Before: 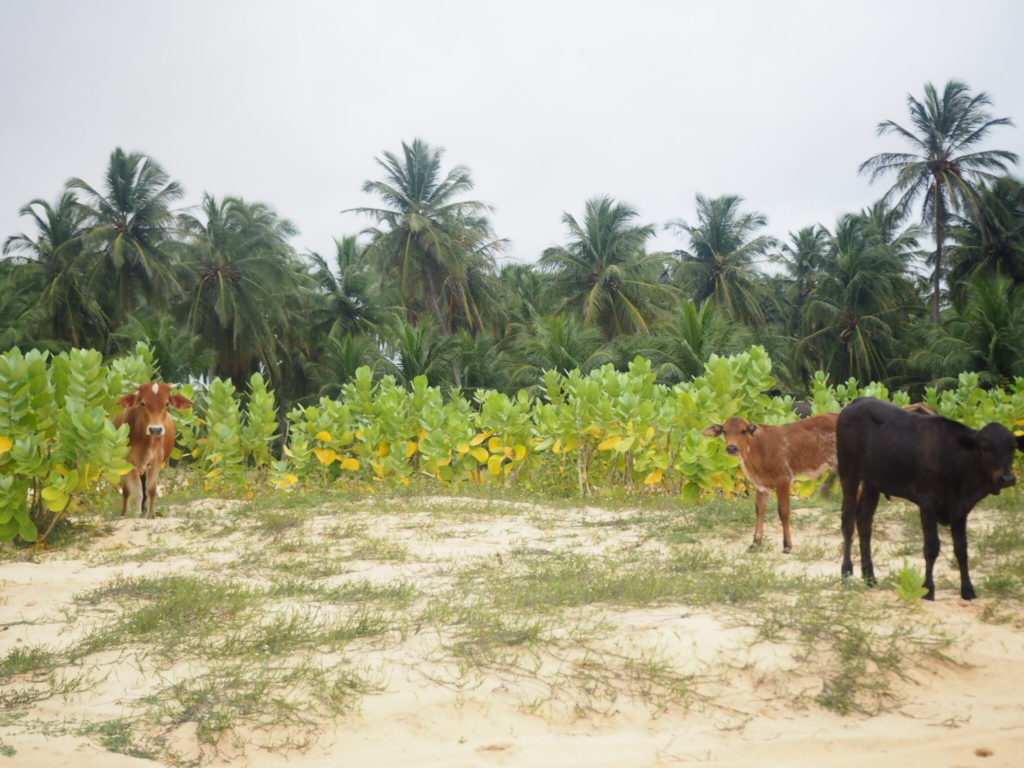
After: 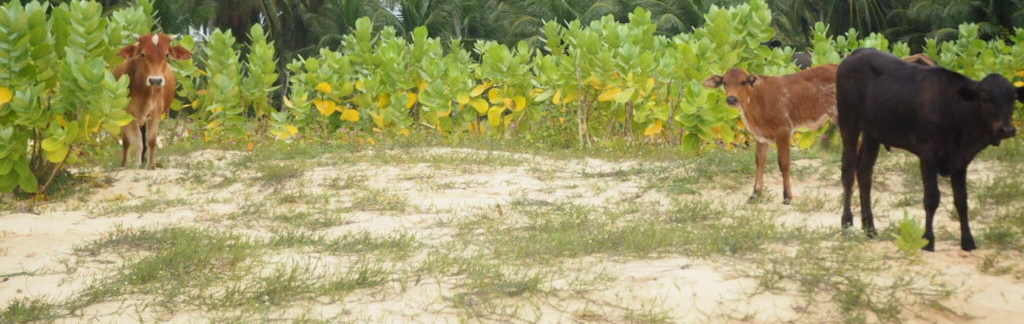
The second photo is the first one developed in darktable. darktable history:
crop: top 45.566%, bottom 12.22%
